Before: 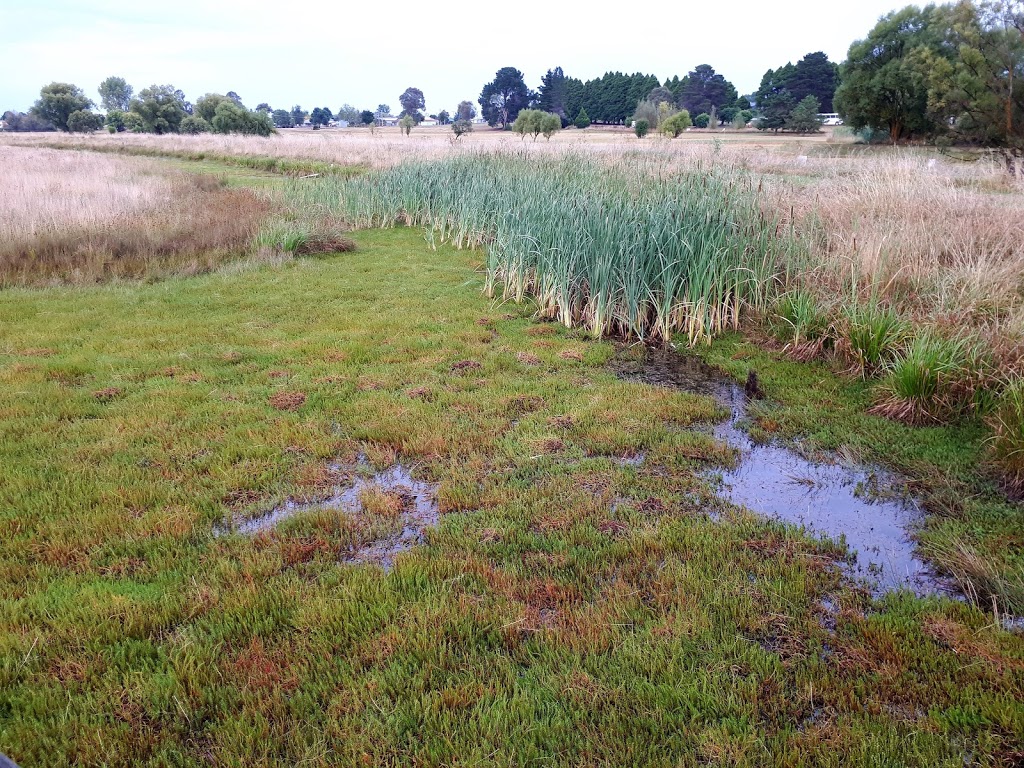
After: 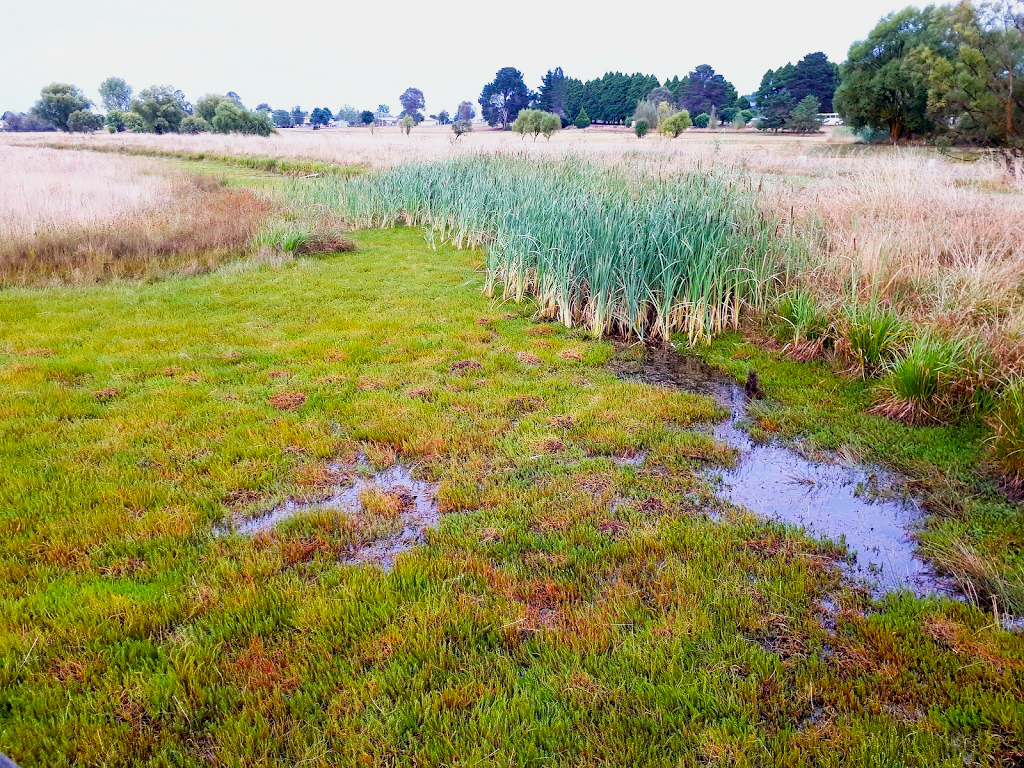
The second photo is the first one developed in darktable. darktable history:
base curve: curves: ch0 [(0, 0) (0.088, 0.125) (0.176, 0.251) (0.354, 0.501) (0.613, 0.749) (1, 0.877)], preserve colors none
exposure: exposure -0.04 EV, compensate exposure bias true, compensate highlight preservation false
color balance rgb: global offset › luminance -0.491%, perceptual saturation grading › global saturation 30.394%, global vibrance 20%
